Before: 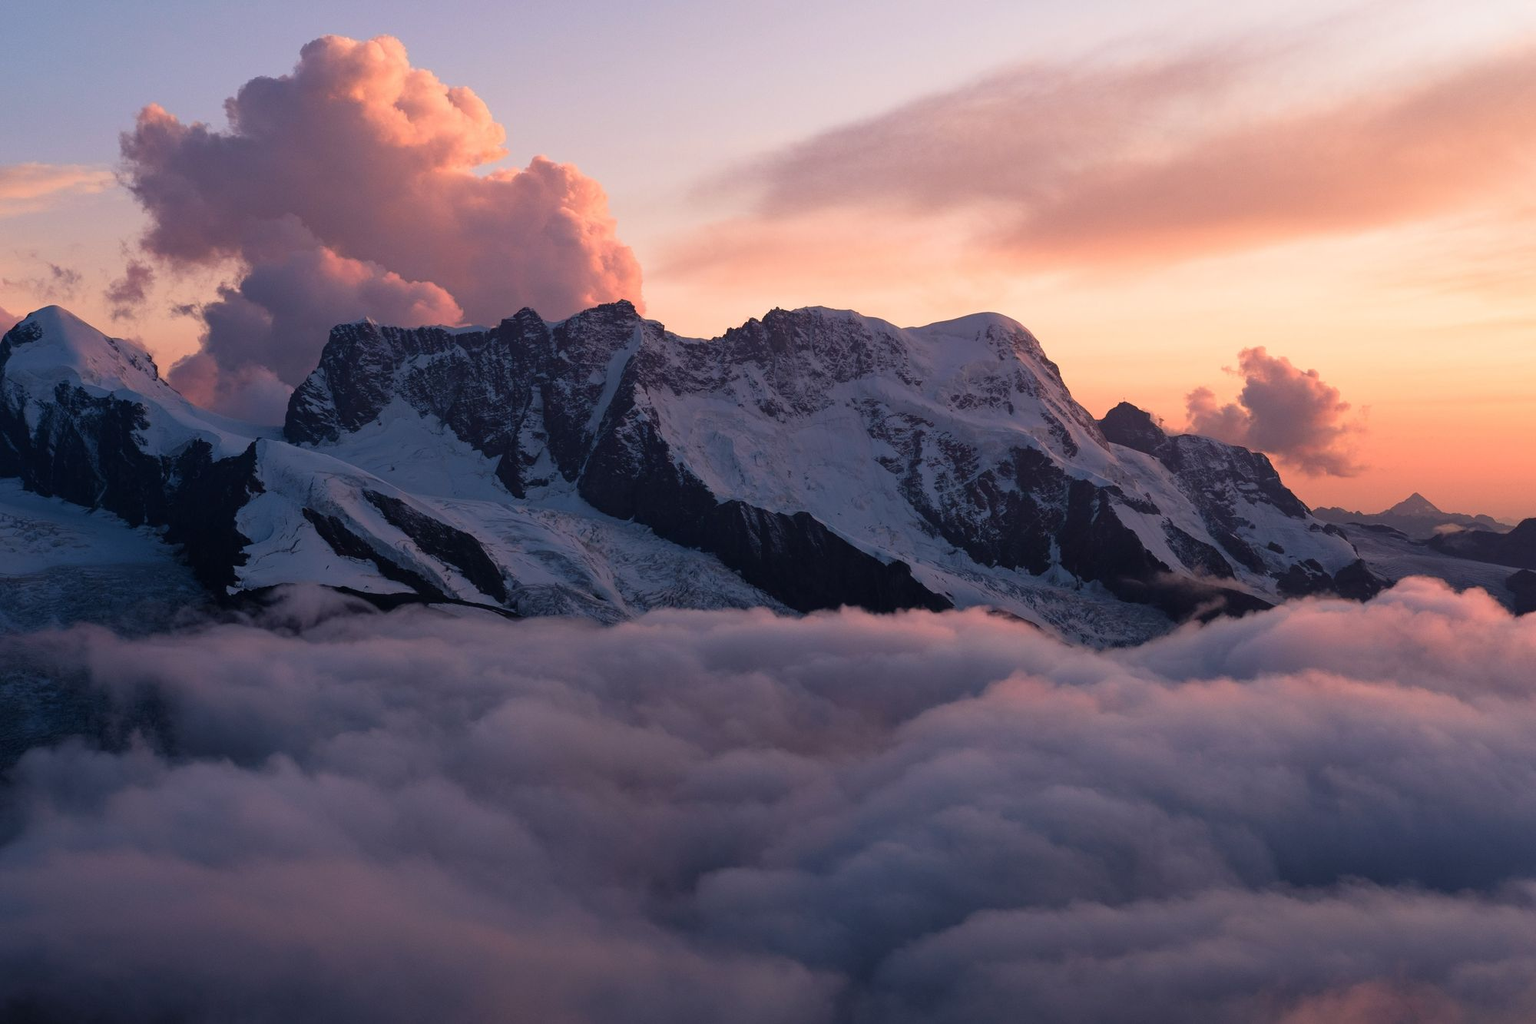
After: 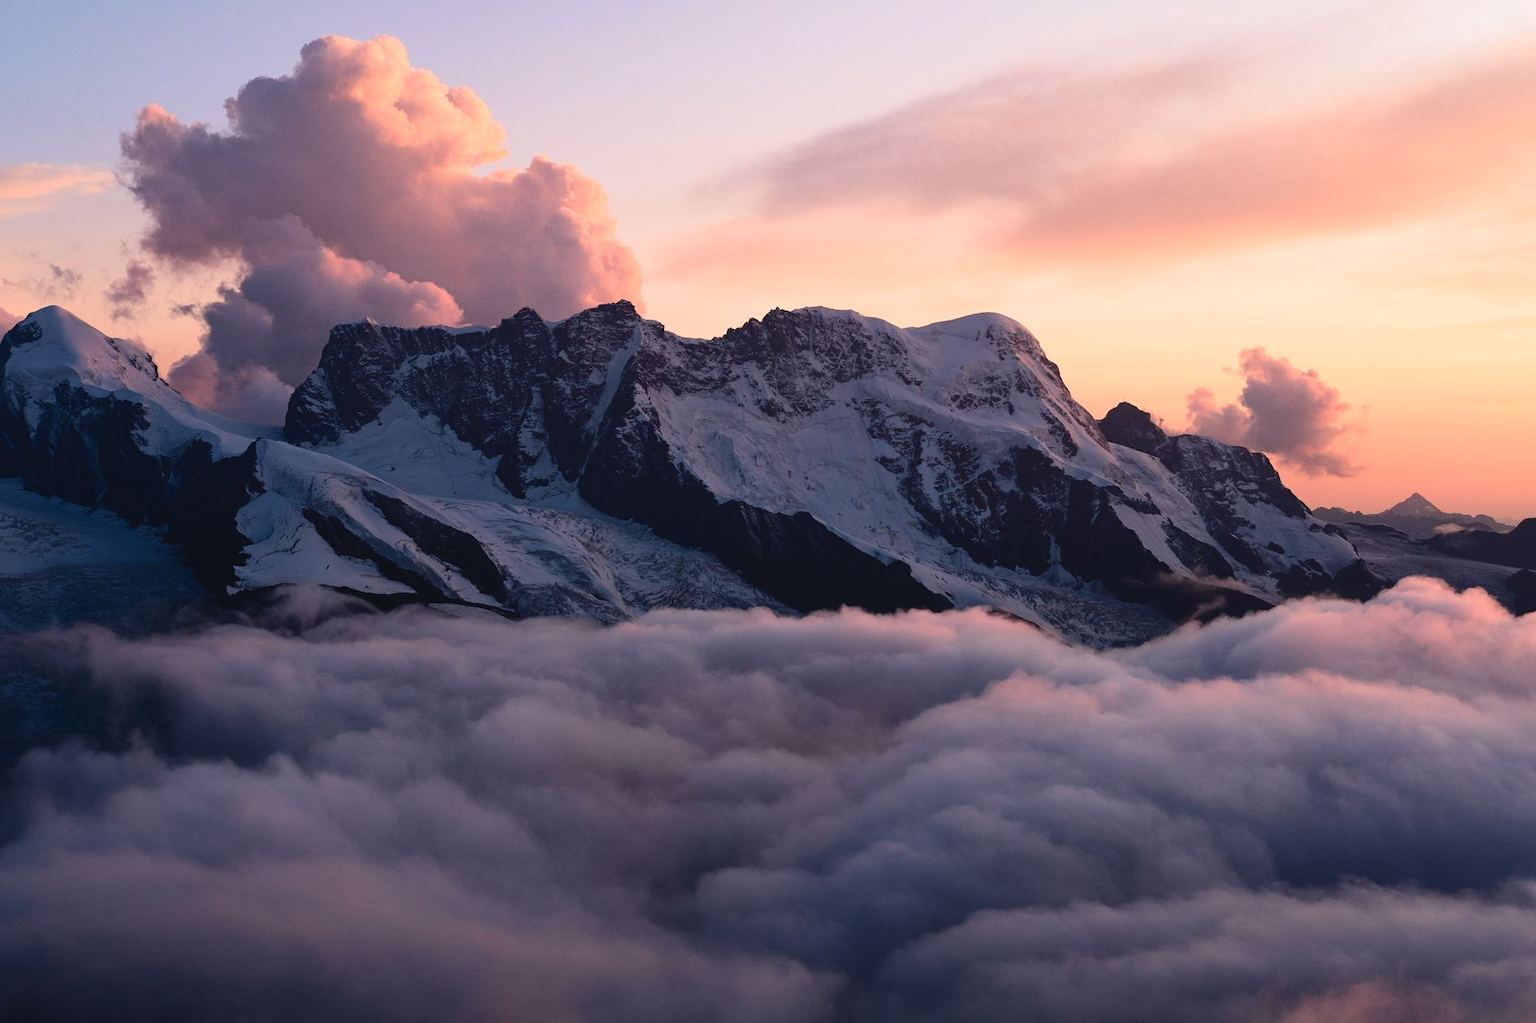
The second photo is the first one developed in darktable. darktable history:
tone curve: curves: ch0 [(0, 0) (0.003, 0.042) (0.011, 0.043) (0.025, 0.047) (0.044, 0.059) (0.069, 0.07) (0.1, 0.085) (0.136, 0.107) (0.177, 0.139) (0.224, 0.185) (0.277, 0.258) (0.335, 0.34) (0.399, 0.434) (0.468, 0.526) (0.543, 0.623) (0.623, 0.709) (0.709, 0.794) (0.801, 0.866) (0.898, 0.919) (1, 1)], color space Lab, independent channels, preserve colors none
